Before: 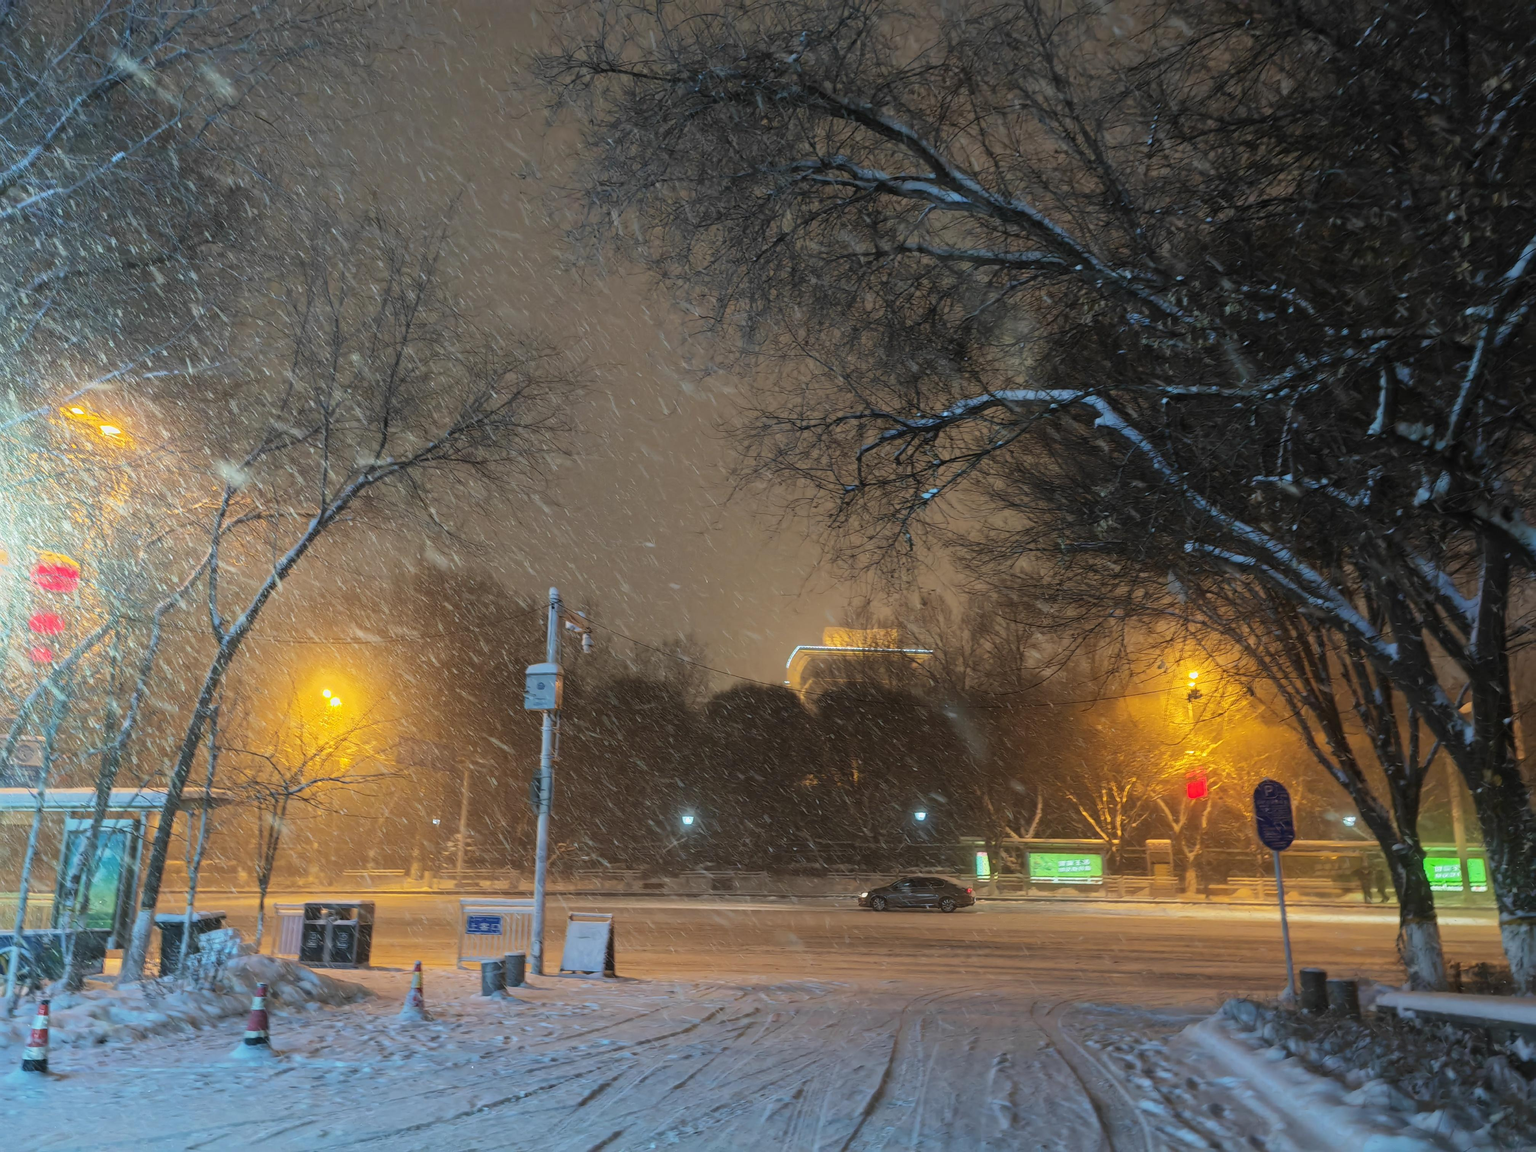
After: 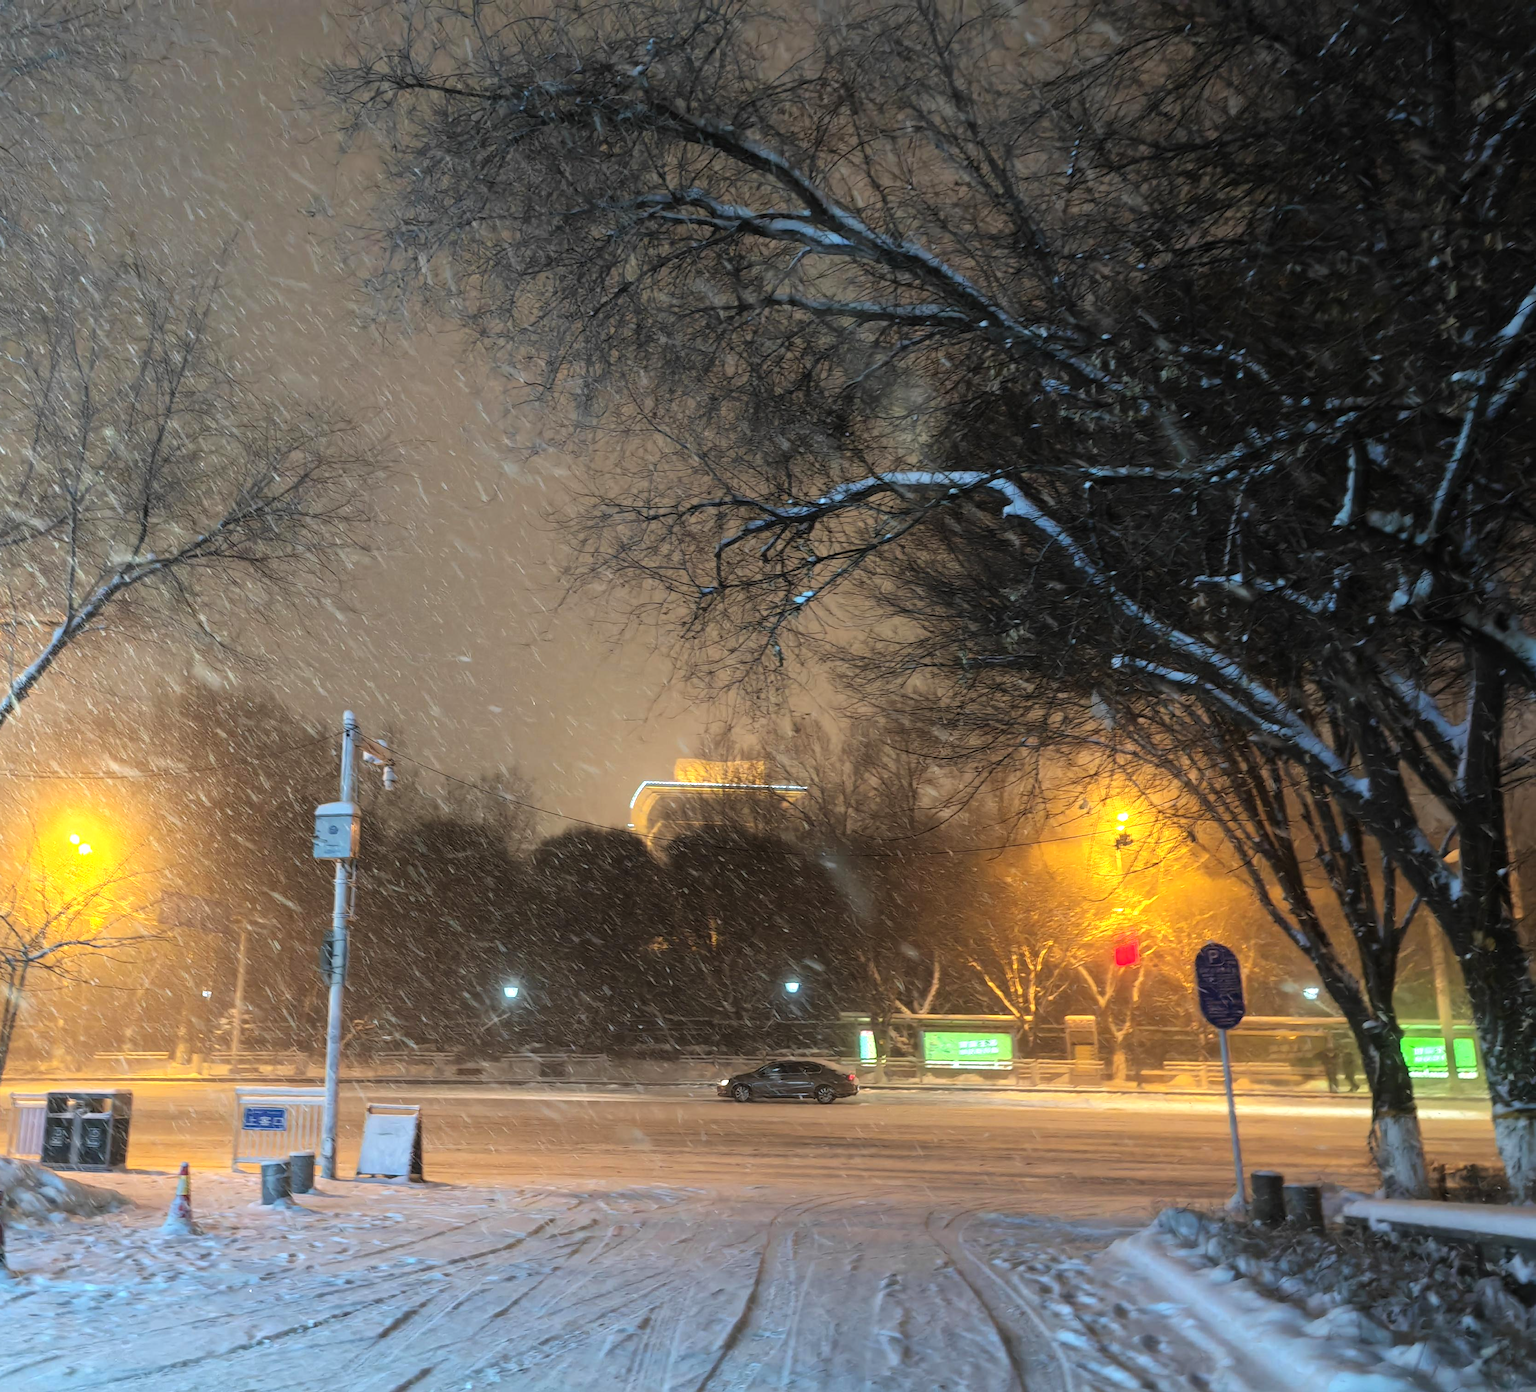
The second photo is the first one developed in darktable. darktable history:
crop: left 17.291%, bottom 0.032%
tone equalizer: -8 EV -0.74 EV, -7 EV -0.71 EV, -6 EV -0.57 EV, -5 EV -0.381 EV, -3 EV 0.402 EV, -2 EV 0.6 EV, -1 EV 0.679 EV, +0 EV 0.738 EV
